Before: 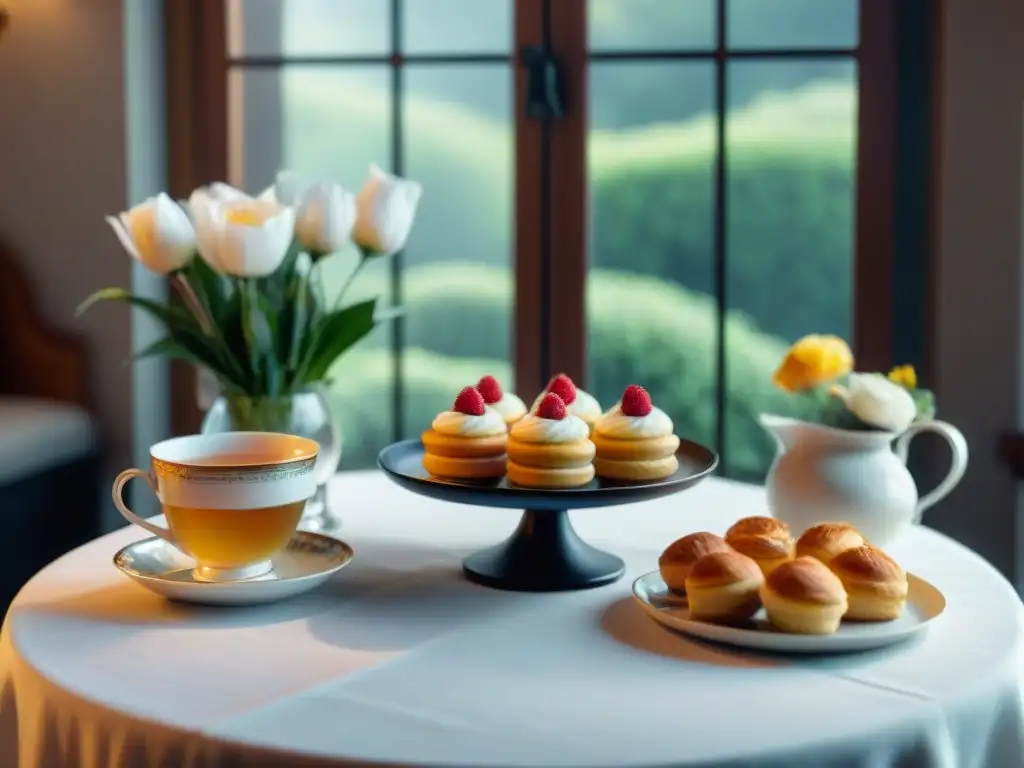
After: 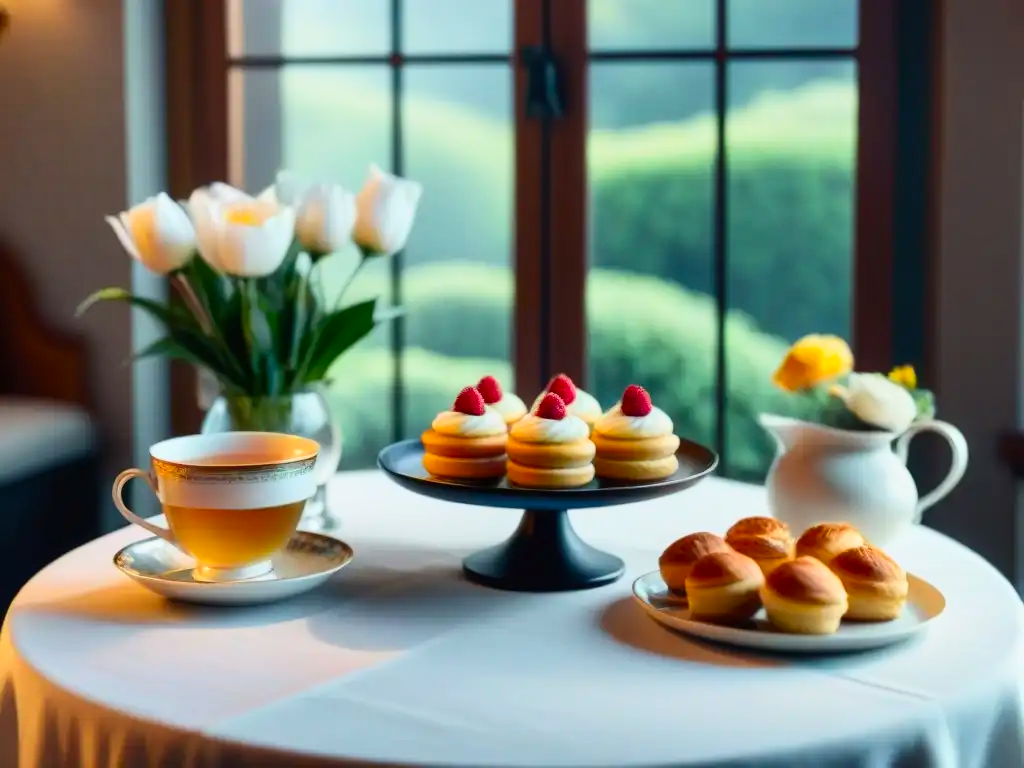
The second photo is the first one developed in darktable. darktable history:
contrast brightness saturation: contrast 0.23, brightness 0.112, saturation 0.287
exposure: exposure -0.179 EV, compensate highlight preservation false
shadows and highlights: shadows 36.29, highlights -27.81, soften with gaussian
